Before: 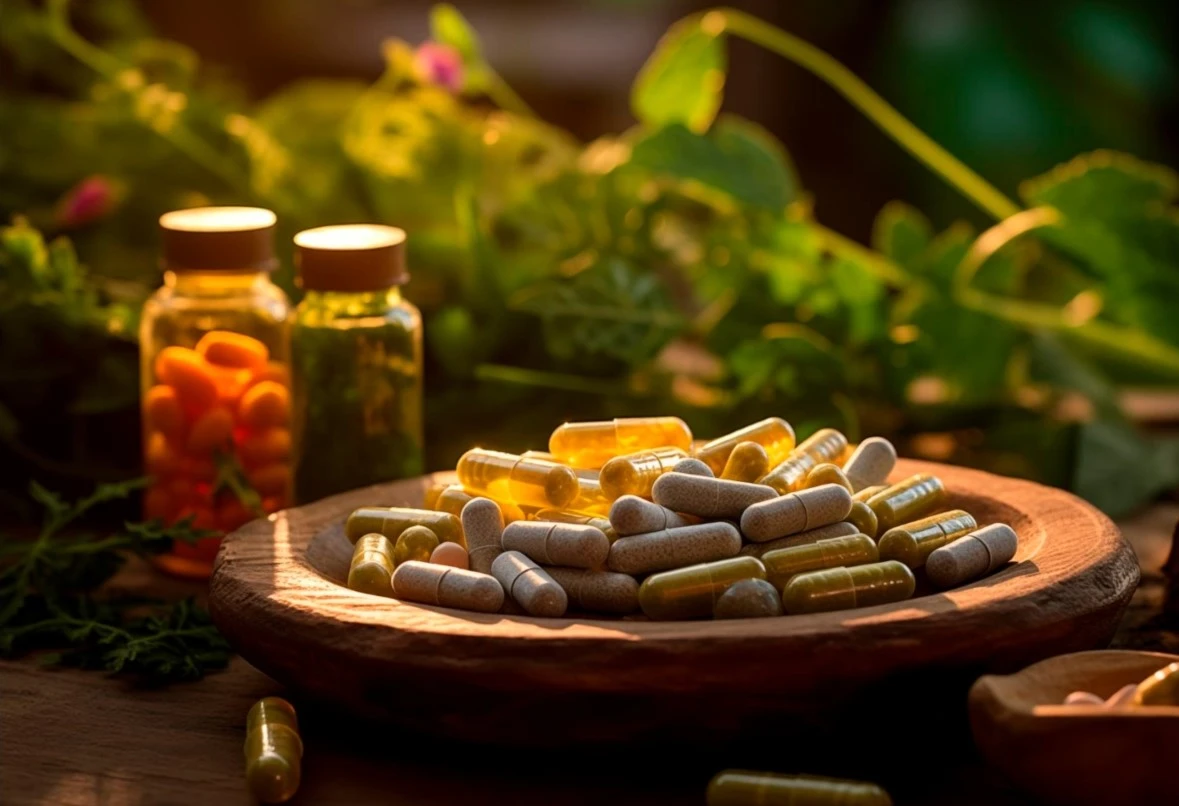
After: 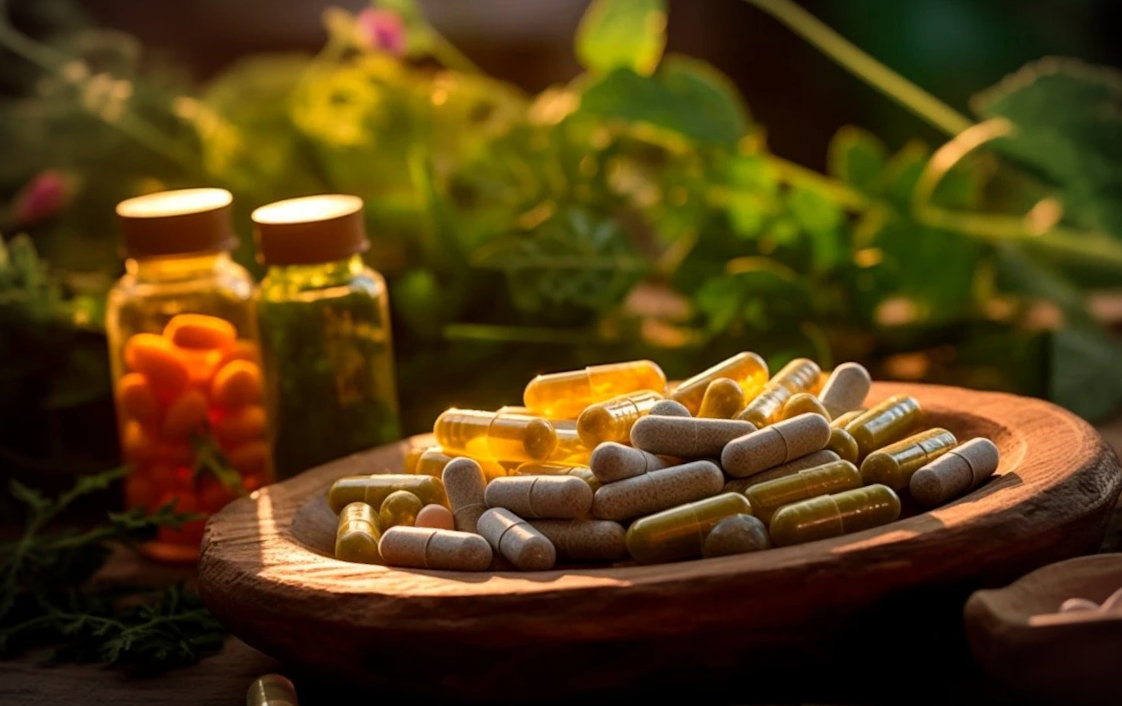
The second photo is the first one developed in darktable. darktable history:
vignetting: fall-off start 87%, automatic ratio true
rotate and perspective: rotation -5°, crop left 0.05, crop right 0.952, crop top 0.11, crop bottom 0.89
color correction: highlights a* -0.137, highlights b* 0.137
